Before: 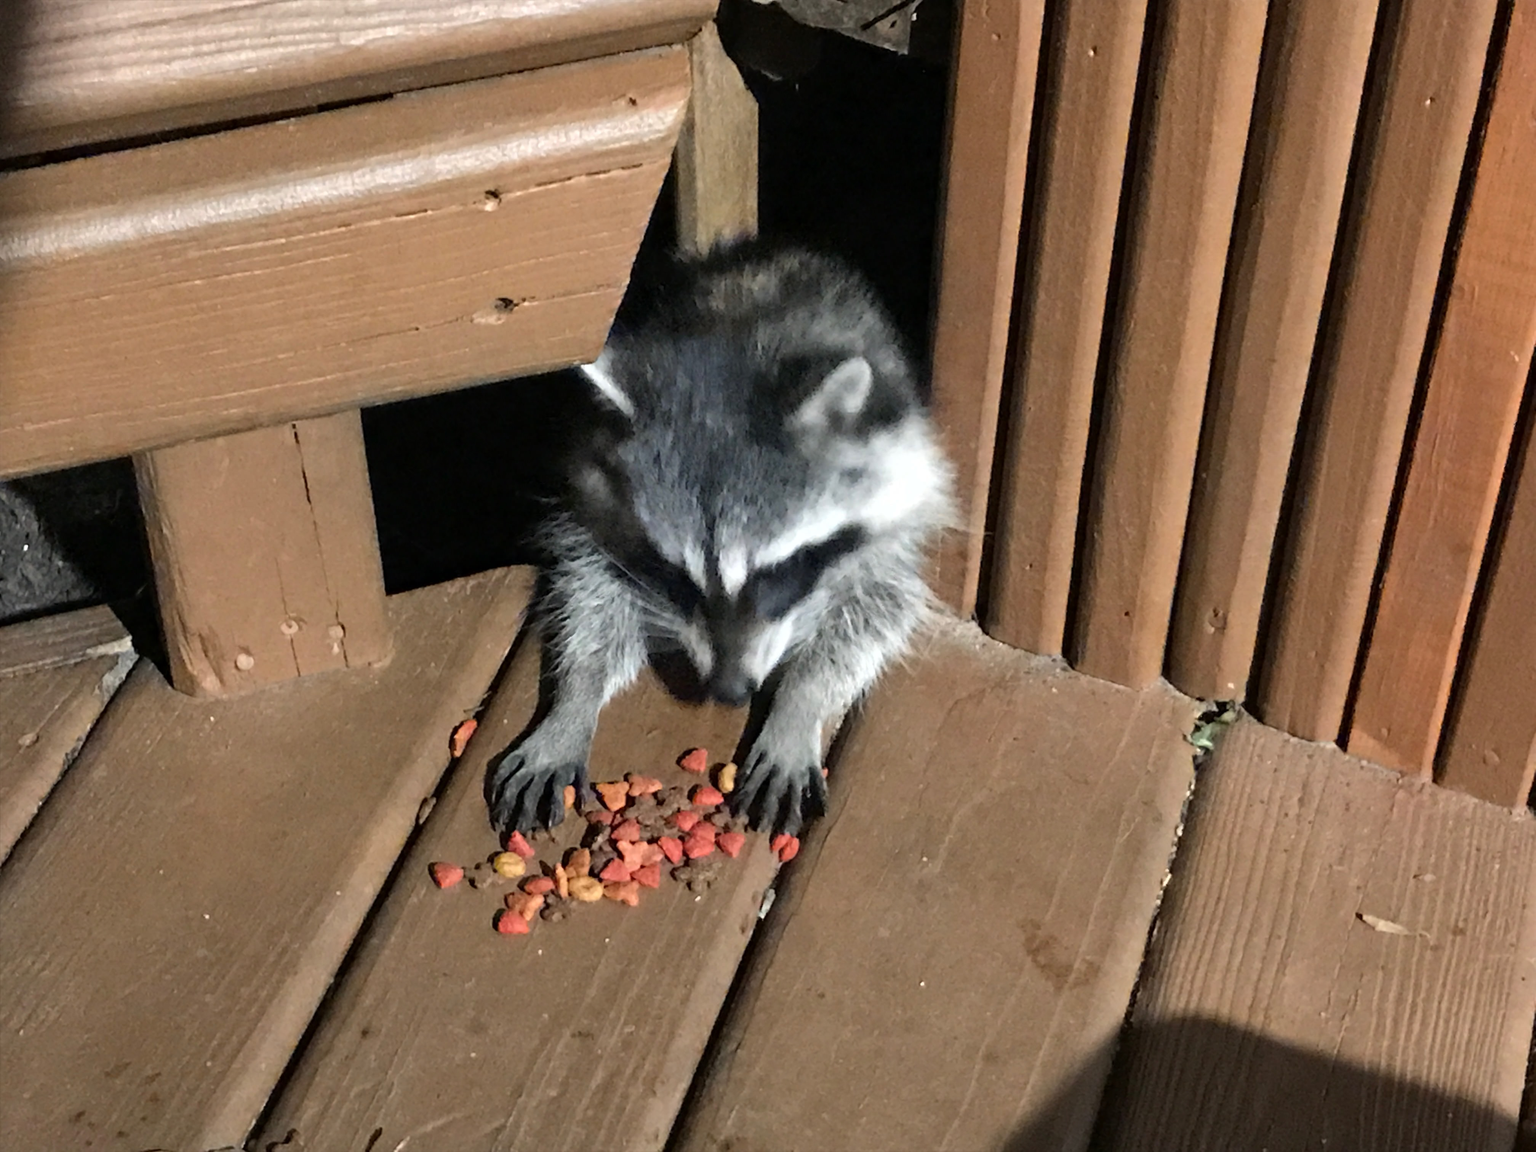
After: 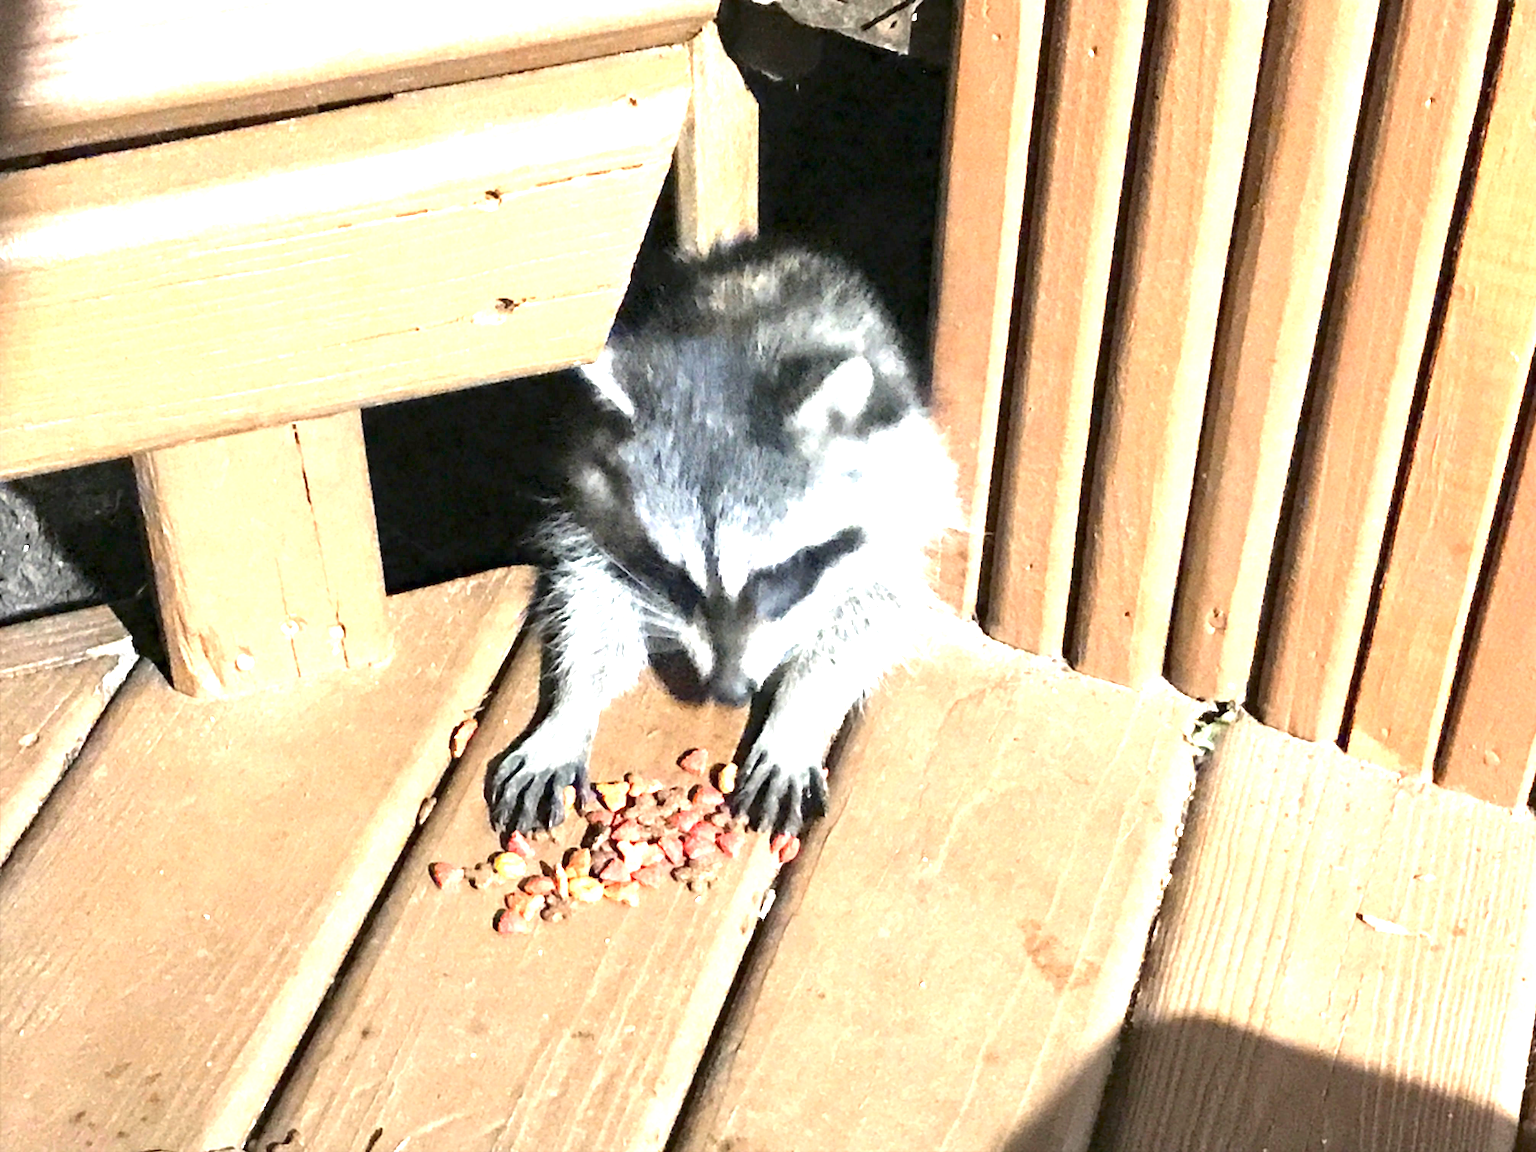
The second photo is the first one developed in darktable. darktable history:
exposure: exposure 2.281 EV, compensate exposure bias true, compensate highlight preservation false
